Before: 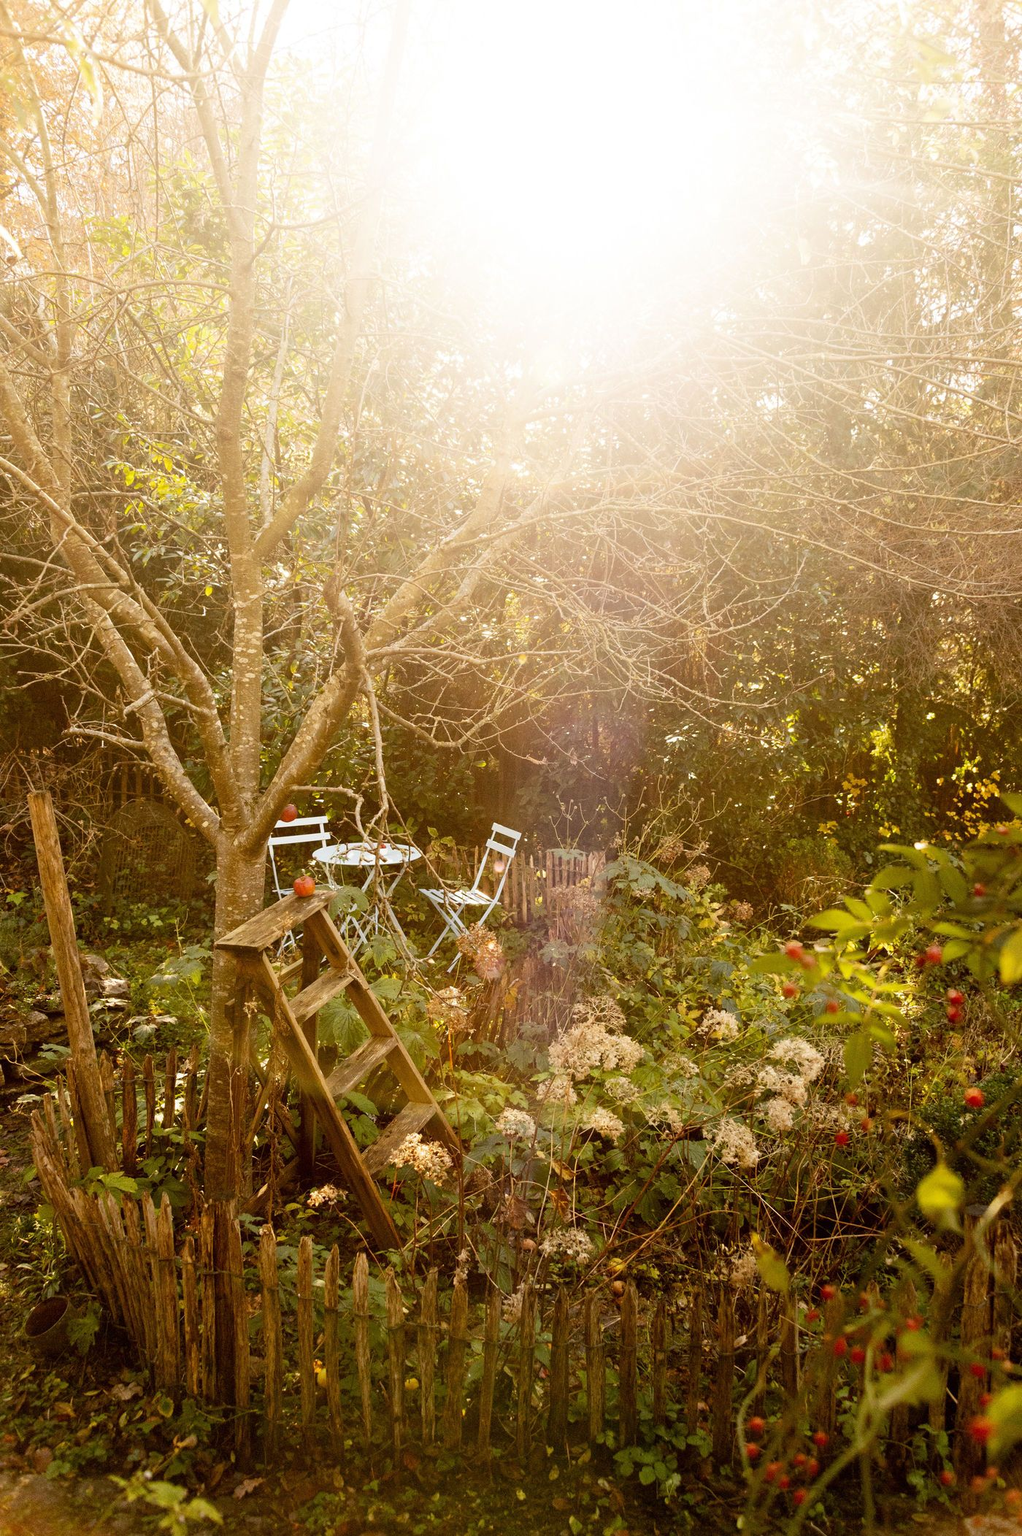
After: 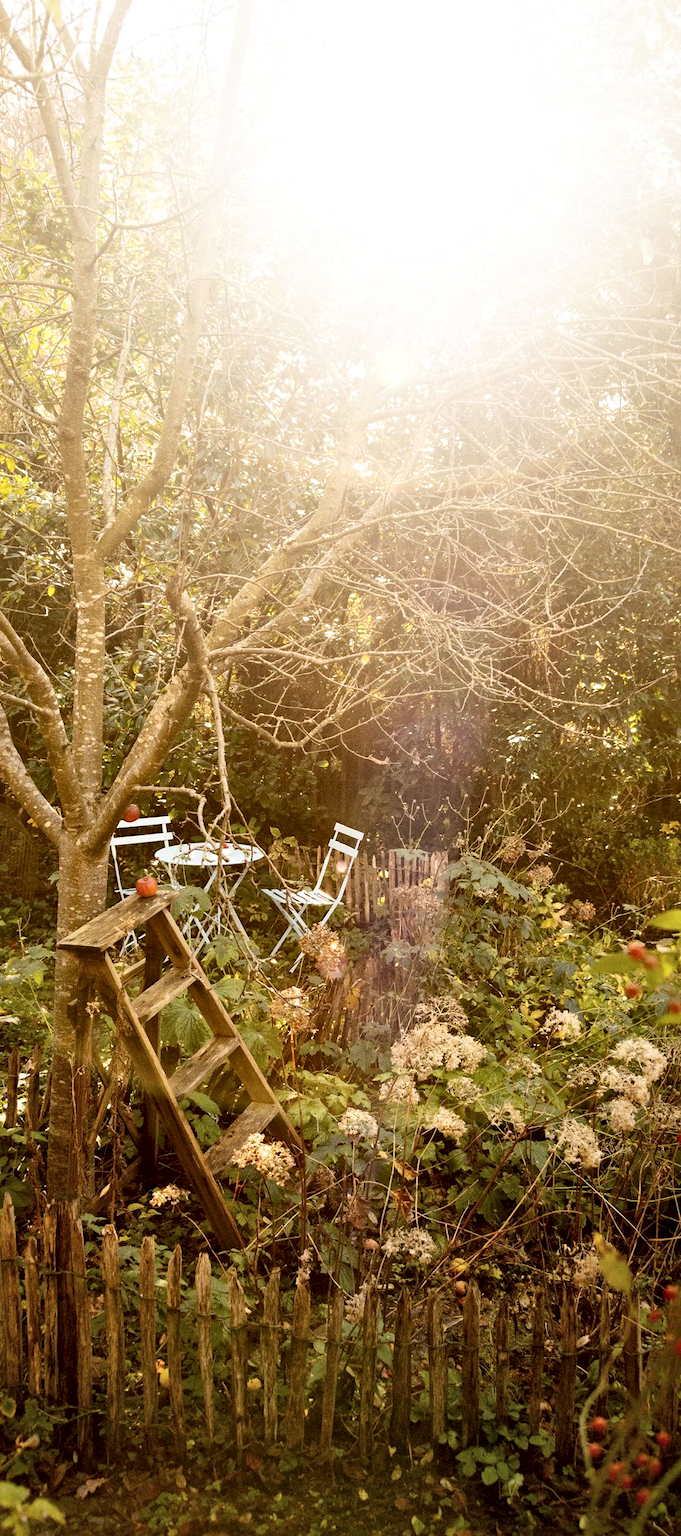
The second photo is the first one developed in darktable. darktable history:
contrast brightness saturation: saturation -0.05
white balance: emerald 1
local contrast: mode bilateral grid, contrast 25, coarseness 60, detail 151%, midtone range 0.2
crop and rotate: left 15.446%, right 17.836%
